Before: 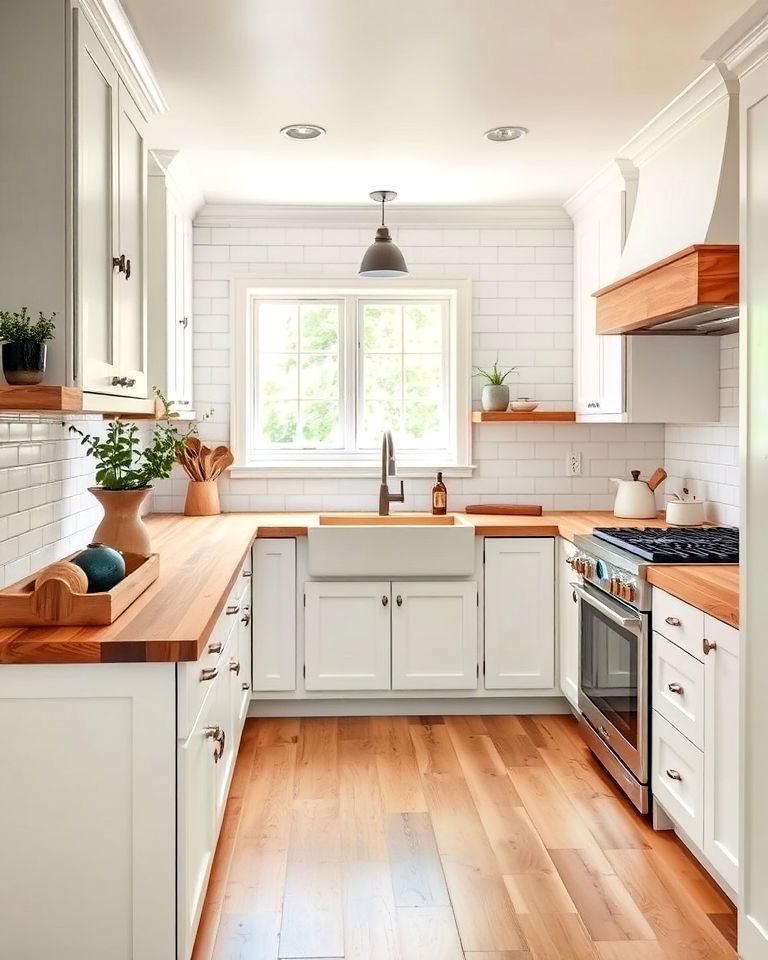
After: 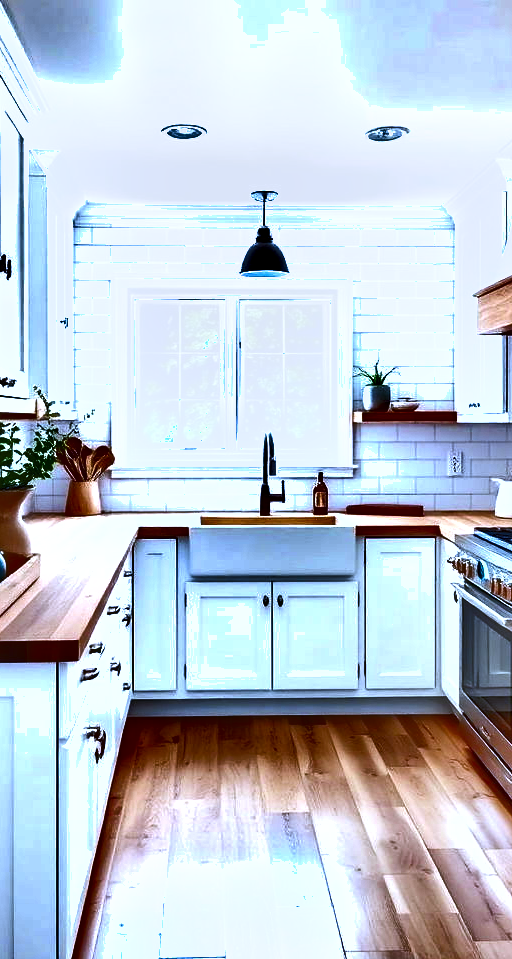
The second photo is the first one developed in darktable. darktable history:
shadows and highlights: shadows 80.73, white point adjustment -9.07, highlights -61.46, soften with gaussian
exposure: black level correction 0, exposure 1 EV, compensate exposure bias true, compensate highlight preservation false
crop and rotate: left 15.546%, right 17.787%
white balance: red 0.871, blue 1.249
